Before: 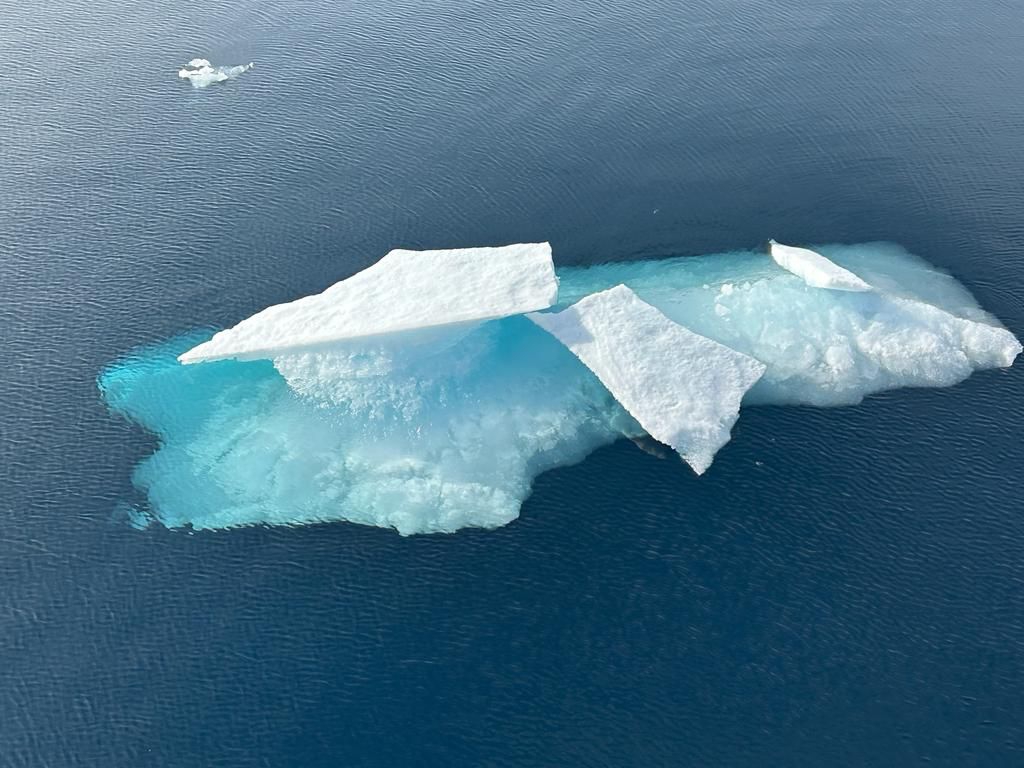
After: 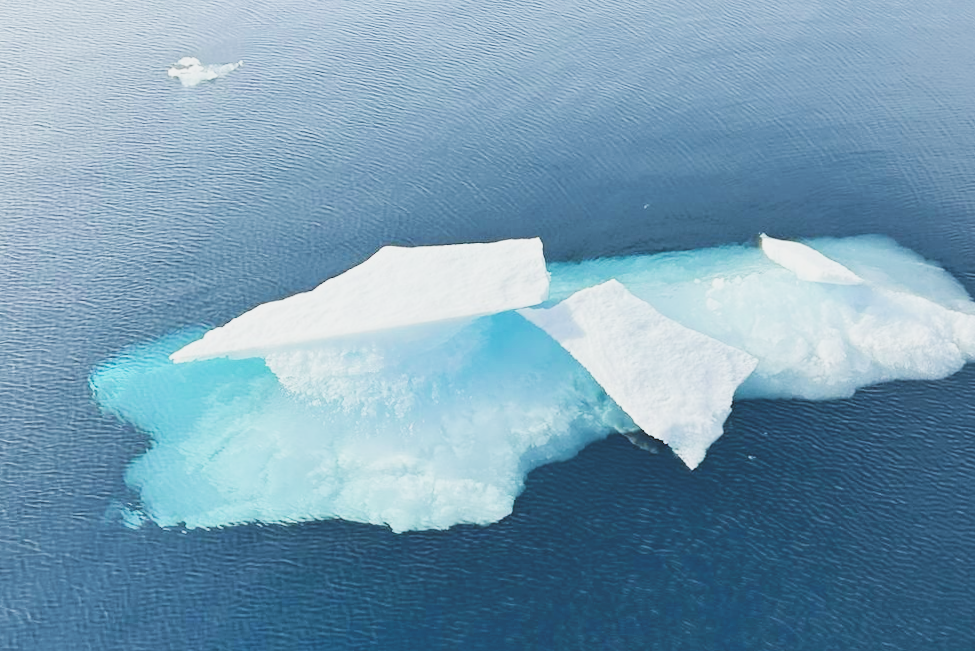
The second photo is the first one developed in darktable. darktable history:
tone curve: curves: ch0 [(0, 0) (0.003, 0.156) (0.011, 0.156) (0.025, 0.161) (0.044, 0.164) (0.069, 0.178) (0.1, 0.201) (0.136, 0.229) (0.177, 0.263) (0.224, 0.301) (0.277, 0.355) (0.335, 0.415) (0.399, 0.48) (0.468, 0.561) (0.543, 0.647) (0.623, 0.735) (0.709, 0.819) (0.801, 0.893) (0.898, 0.953) (1, 1)], preserve colors none
filmic rgb: black relative exposure -7.19 EV, white relative exposure 5.36 EV, hardness 3.03
exposure: black level correction 0.001, exposure 0.499 EV, compensate exposure bias true, compensate highlight preservation false
crop and rotate: angle 0.463°, left 0.293%, right 3.425%, bottom 14.264%
